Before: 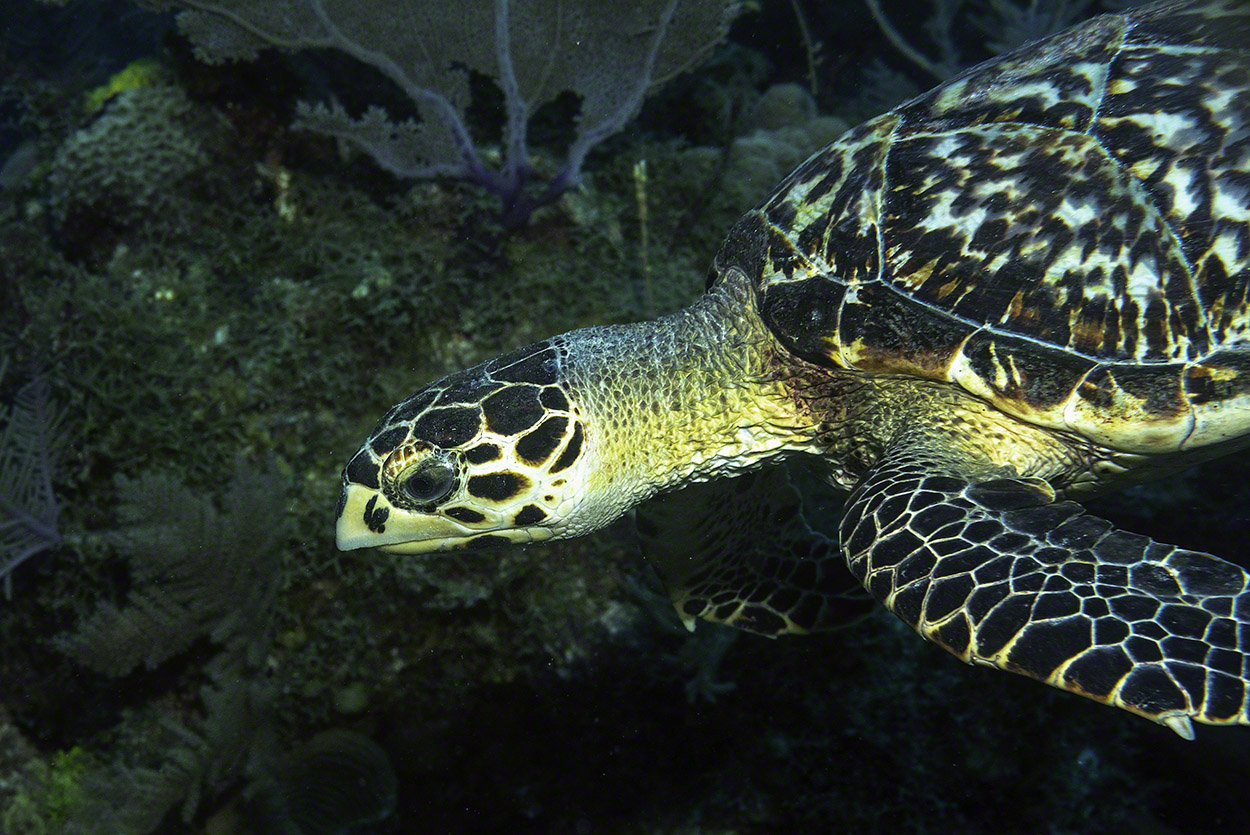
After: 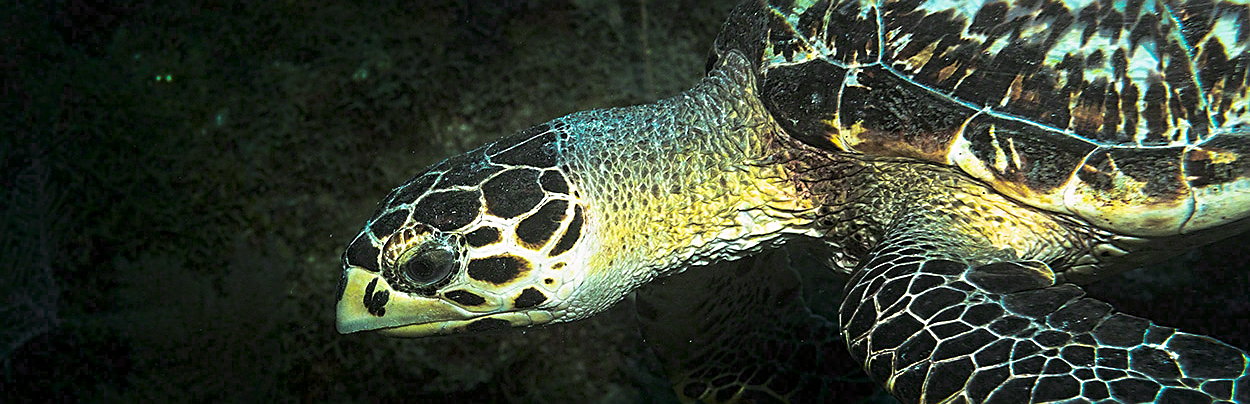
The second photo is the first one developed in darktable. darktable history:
sharpen: amount 0.6
split-toning: shadows › hue 46.8°, shadows › saturation 0.17, highlights › hue 316.8°, highlights › saturation 0.27, balance -51.82
crop and rotate: top 26.056%, bottom 25.543%
shadows and highlights: shadows -88.03, highlights -35.45, shadows color adjustment 99.15%, highlights color adjustment 0%, soften with gaussian
